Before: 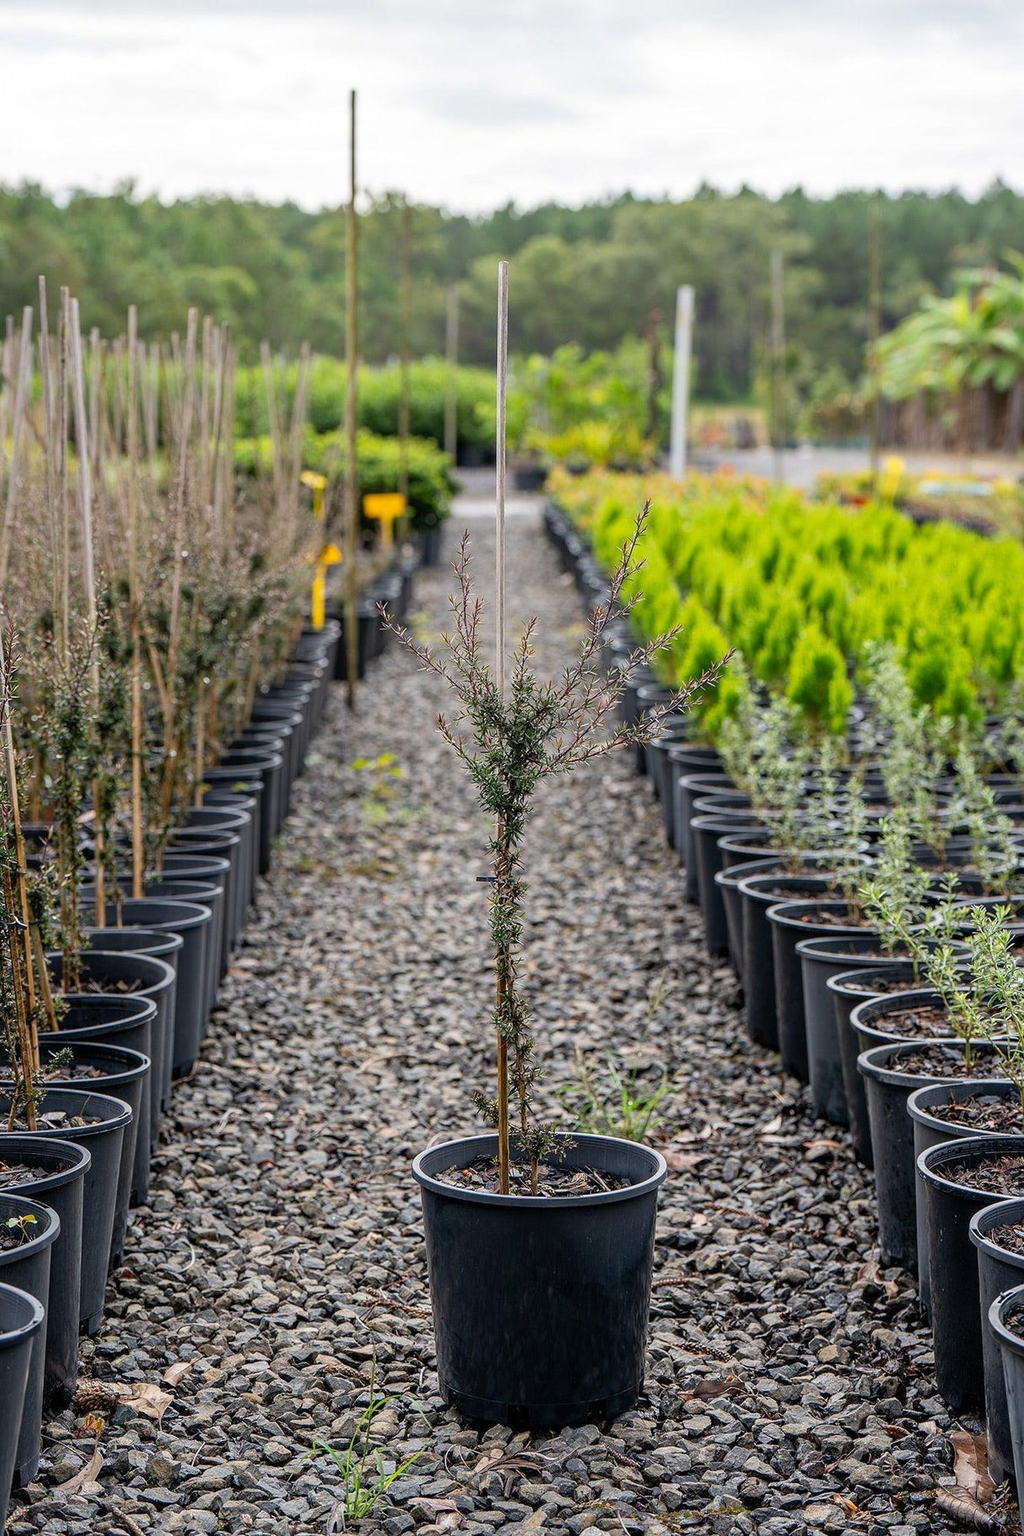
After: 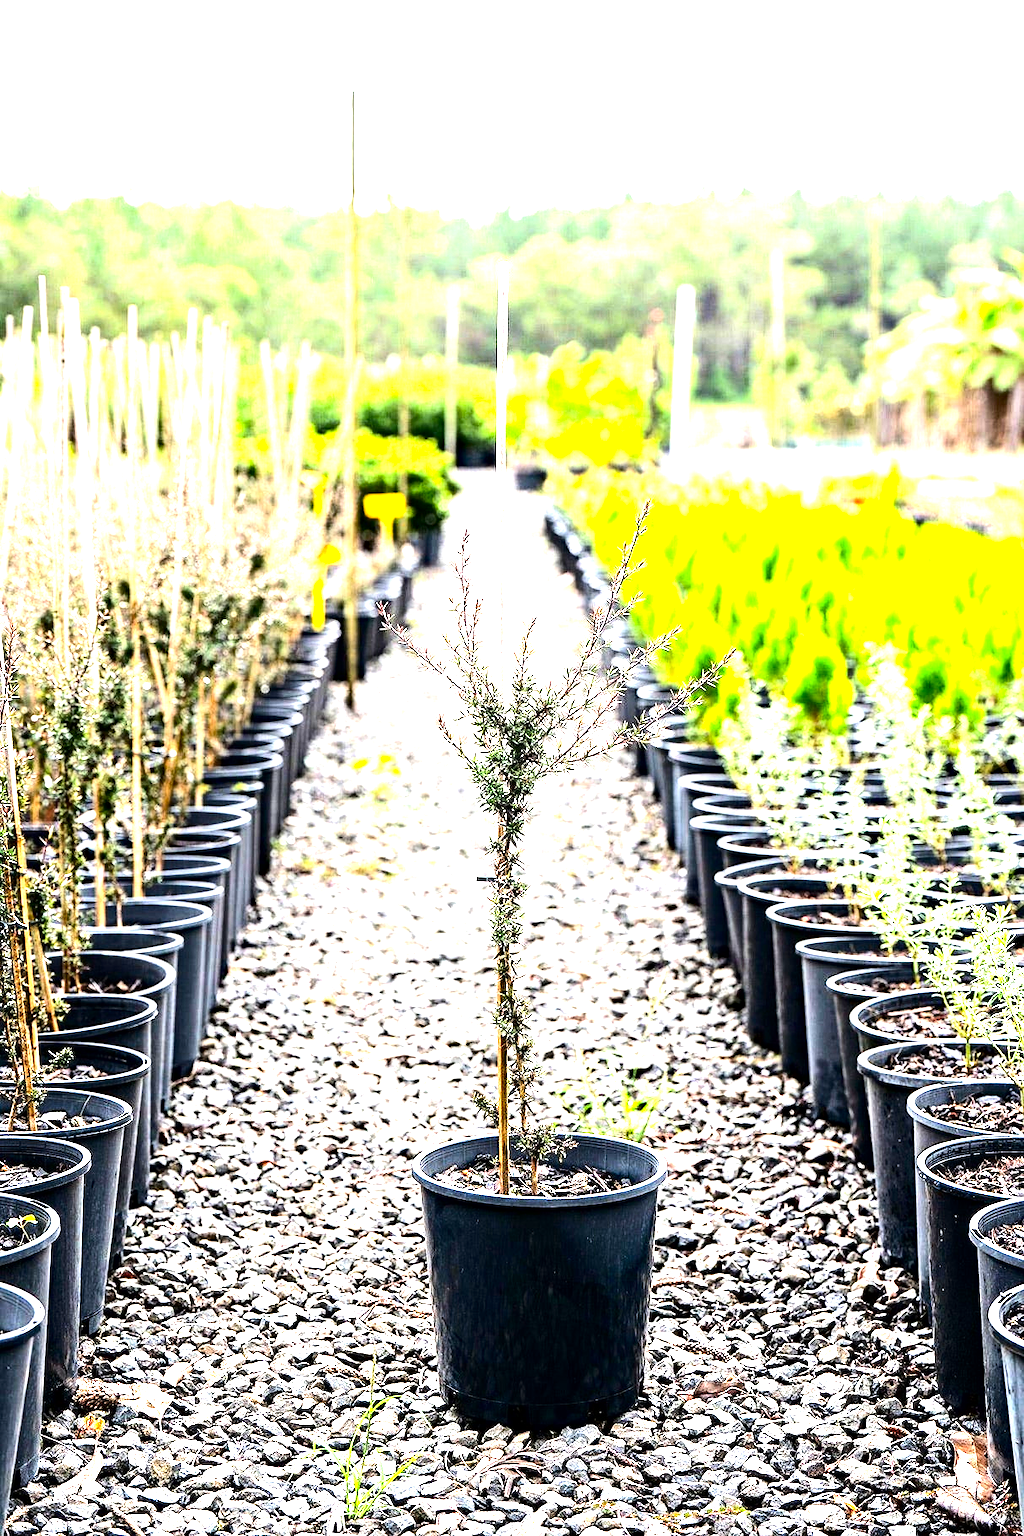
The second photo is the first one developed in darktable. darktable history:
haze removal: compatibility mode true, adaptive false
tone equalizer: -8 EV -1.12 EV, -7 EV -1.03 EV, -6 EV -0.864 EV, -5 EV -0.587 EV, -3 EV 0.564 EV, -2 EV 0.88 EV, -1 EV 1 EV, +0 EV 1.08 EV, edges refinement/feathering 500, mask exposure compensation -1.57 EV, preserve details no
contrast brightness saturation: contrast 0.131, brightness -0.053, saturation 0.153
exposure: black level correction 0.001, exposure 1.729 EV, compensate highlight preservation false
